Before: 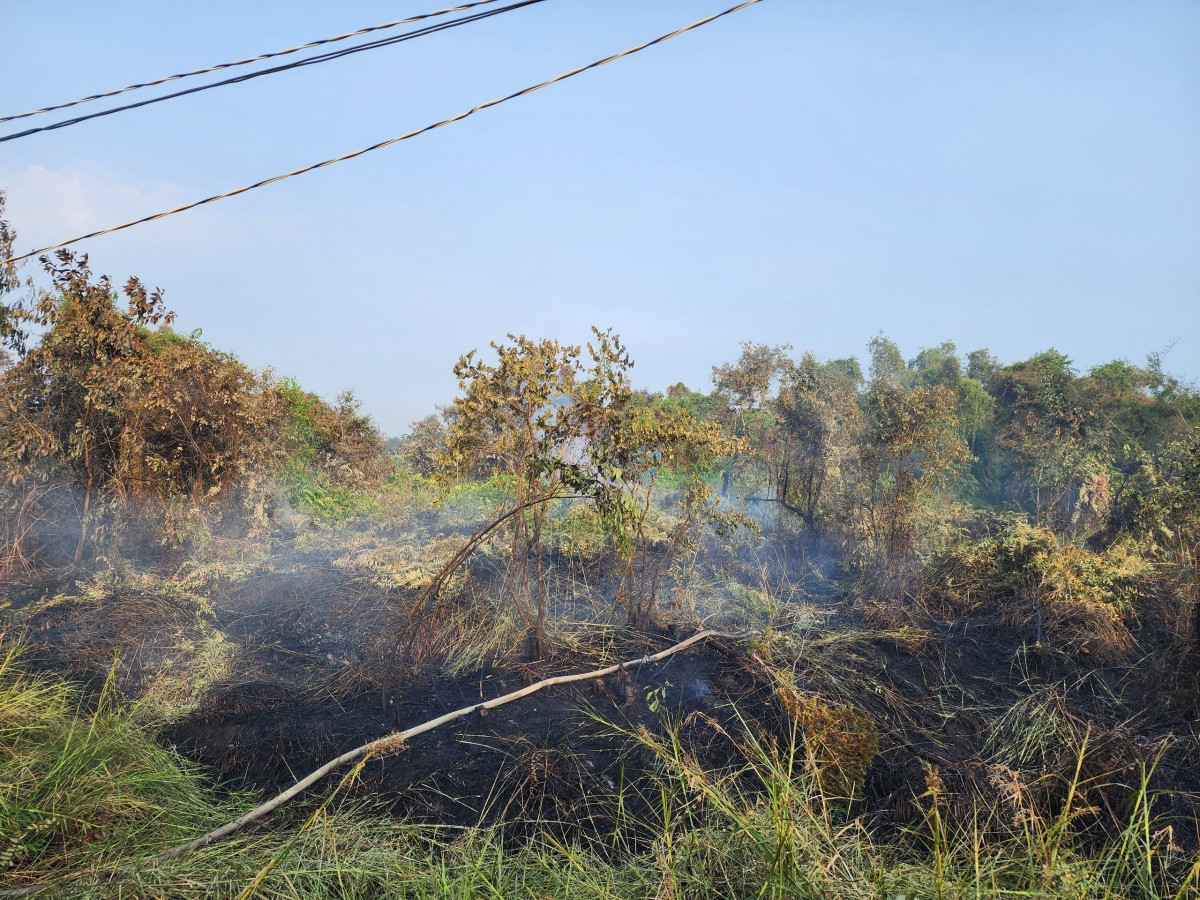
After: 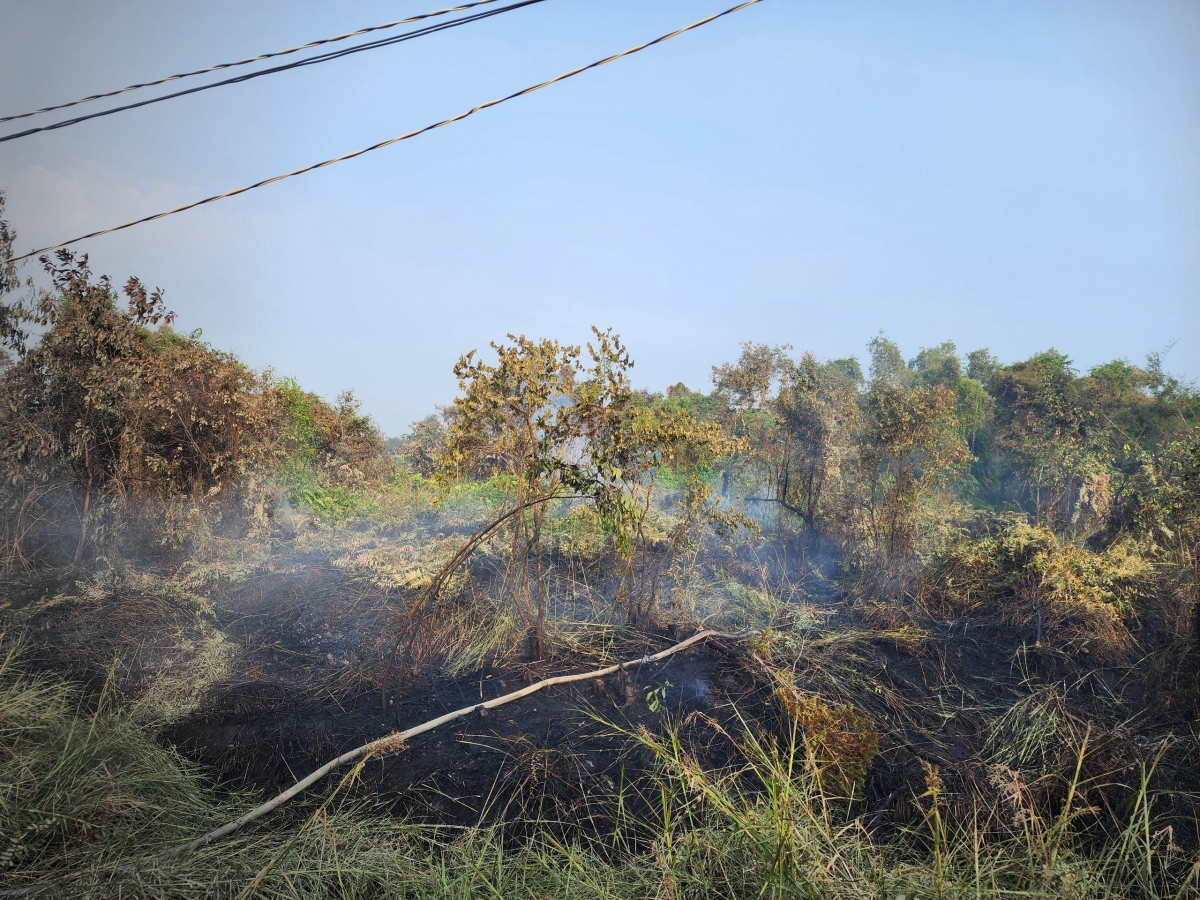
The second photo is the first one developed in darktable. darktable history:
white balance: emerald 1
vignetting: fall-off start 73.57%, center (0.22, -0.235)
